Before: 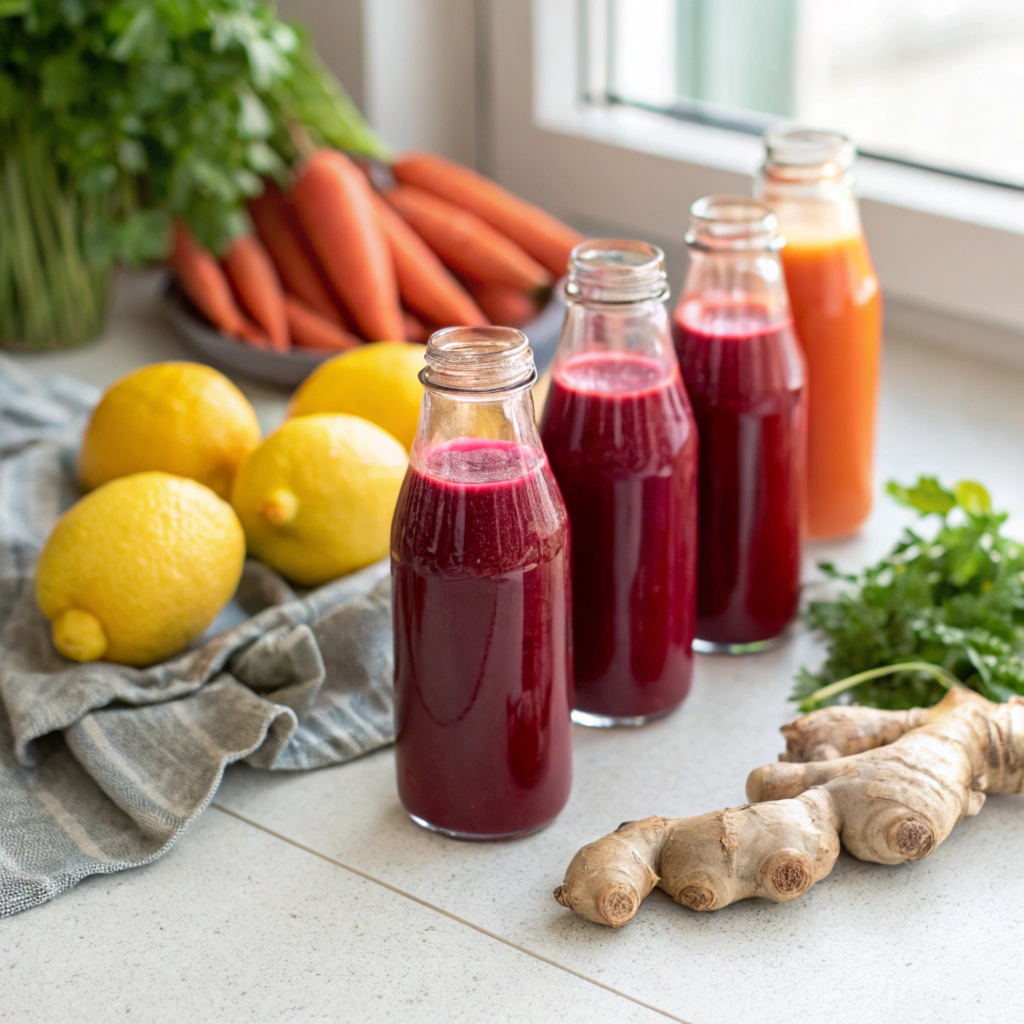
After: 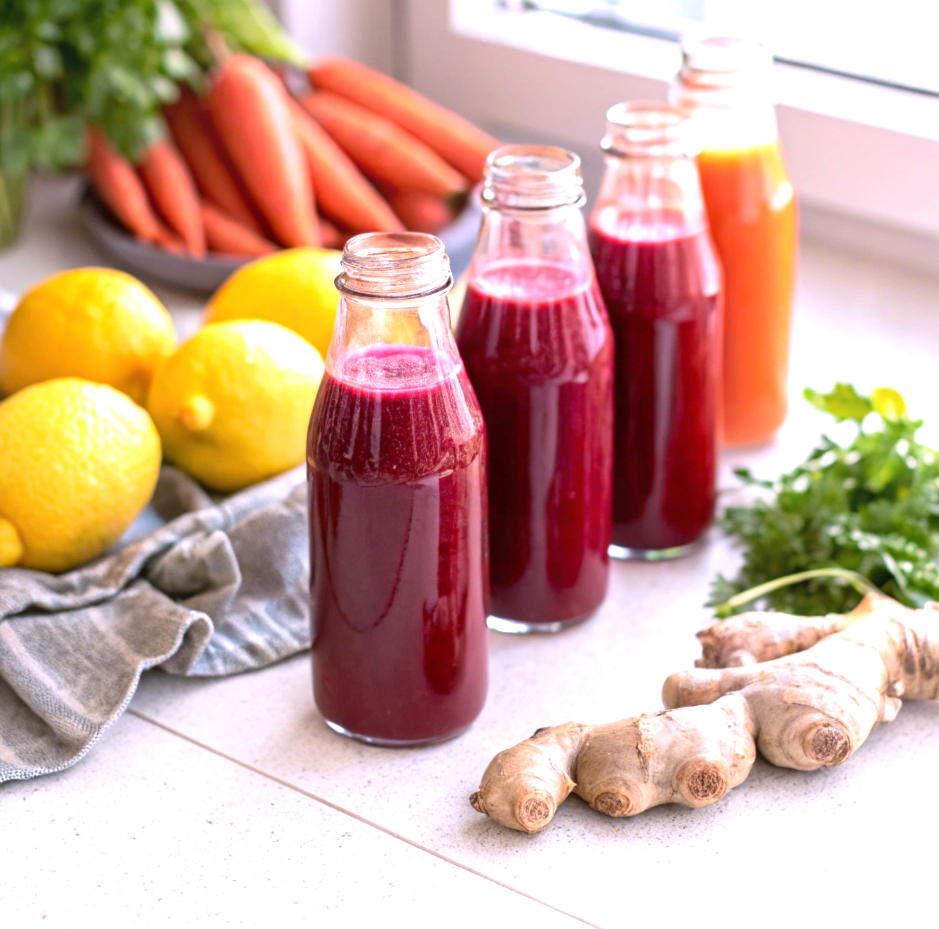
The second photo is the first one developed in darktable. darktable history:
crop and rotate: left 8.262%, top 9.226%
white balance: red 1.066, blue 1.119
exposure: black level correction 0, exposure 0.6 EV, compensate exposure bias true, compensate highlight preservation false
